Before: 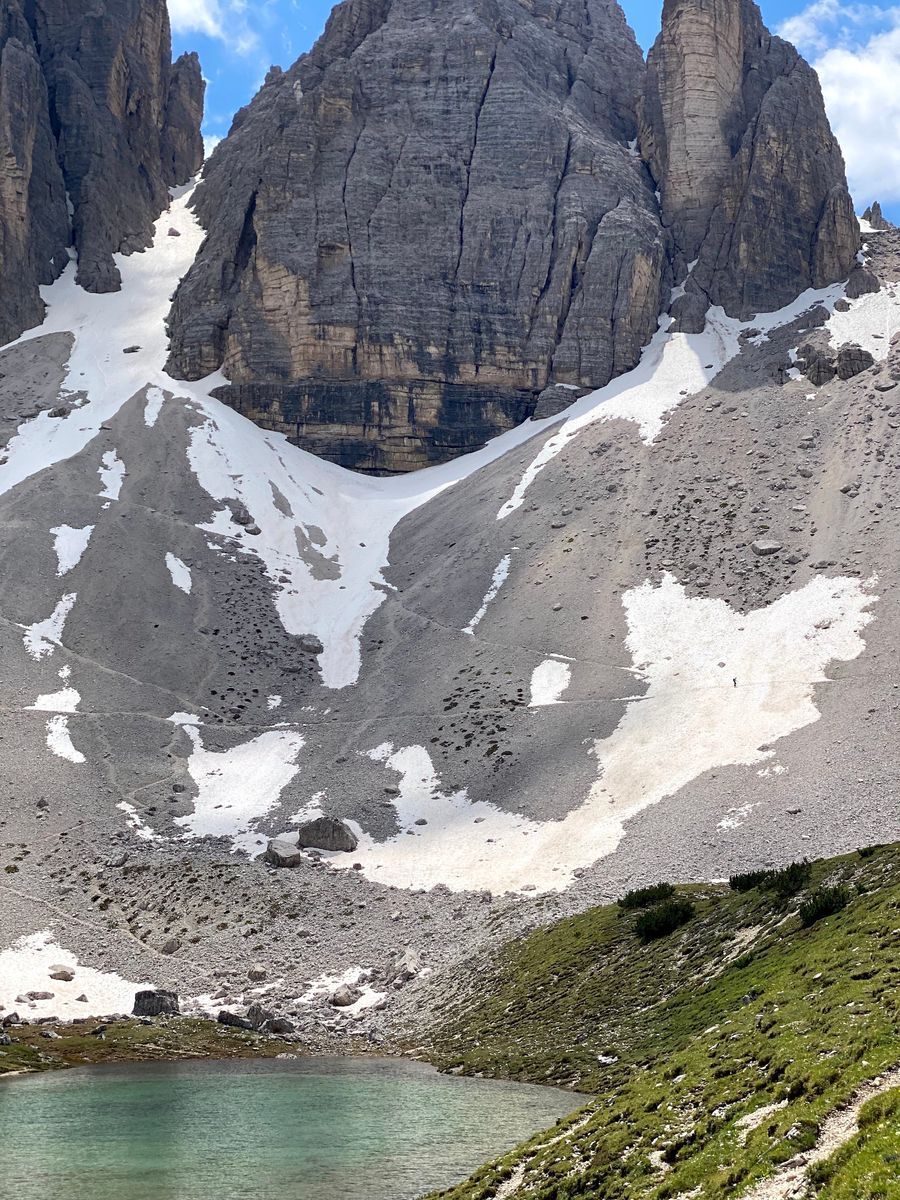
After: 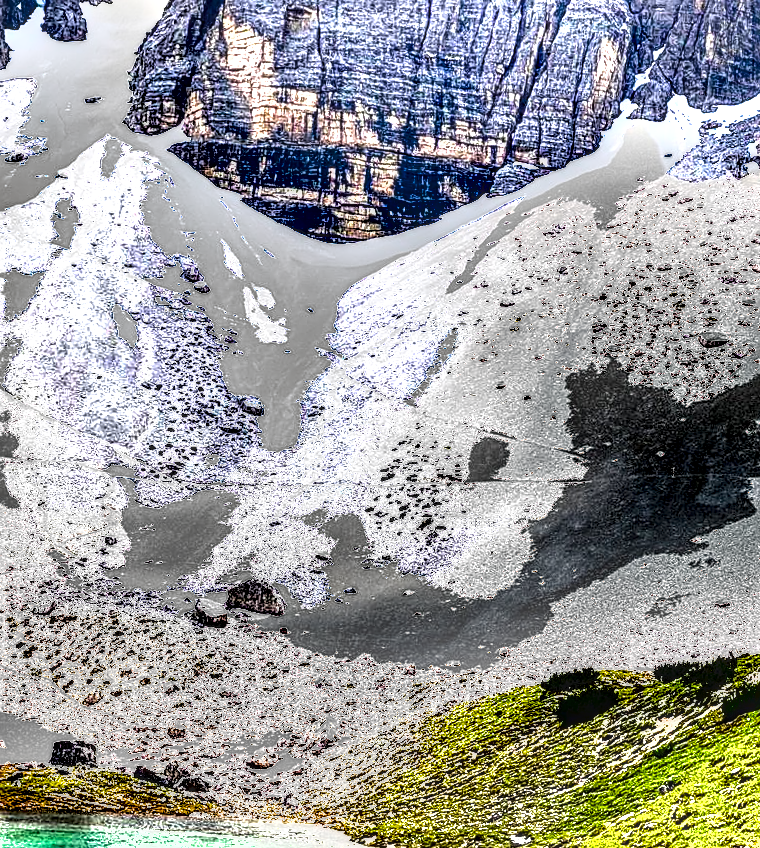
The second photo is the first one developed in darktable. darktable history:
local contrast: highlights 4%, shadows 2%, detail 182%
tone equalizer: -8 EV -0.74 EV, -7 EV -0.737 EV, -6 EV -0.635 EV, -5 EV -0.414 EV, -3 EV 0.382 EV, -2 EV 0.6 EV, -1 EV 0.69 EV, +0 EV 0.723 EV, edges refinement/feathering 500, mask exposure compensation -1.57 EV, preserve details no
crop and rotate: angle -3.83°, left 9.743%, top 20.528%, right 12.463%, bottom 11.977%
color balance rgb: global offset › luminance 0.468%, linear chroma grading › global chroma 24.402%, perceptual saturation grading › global saturation 18.275%, global vibrance 20%
sharpen: on, module defaults
exposure: black level correction 0, exposure 1.93 EV, compensate highlight preservation false
shadows and highlights: soften with gaussian
